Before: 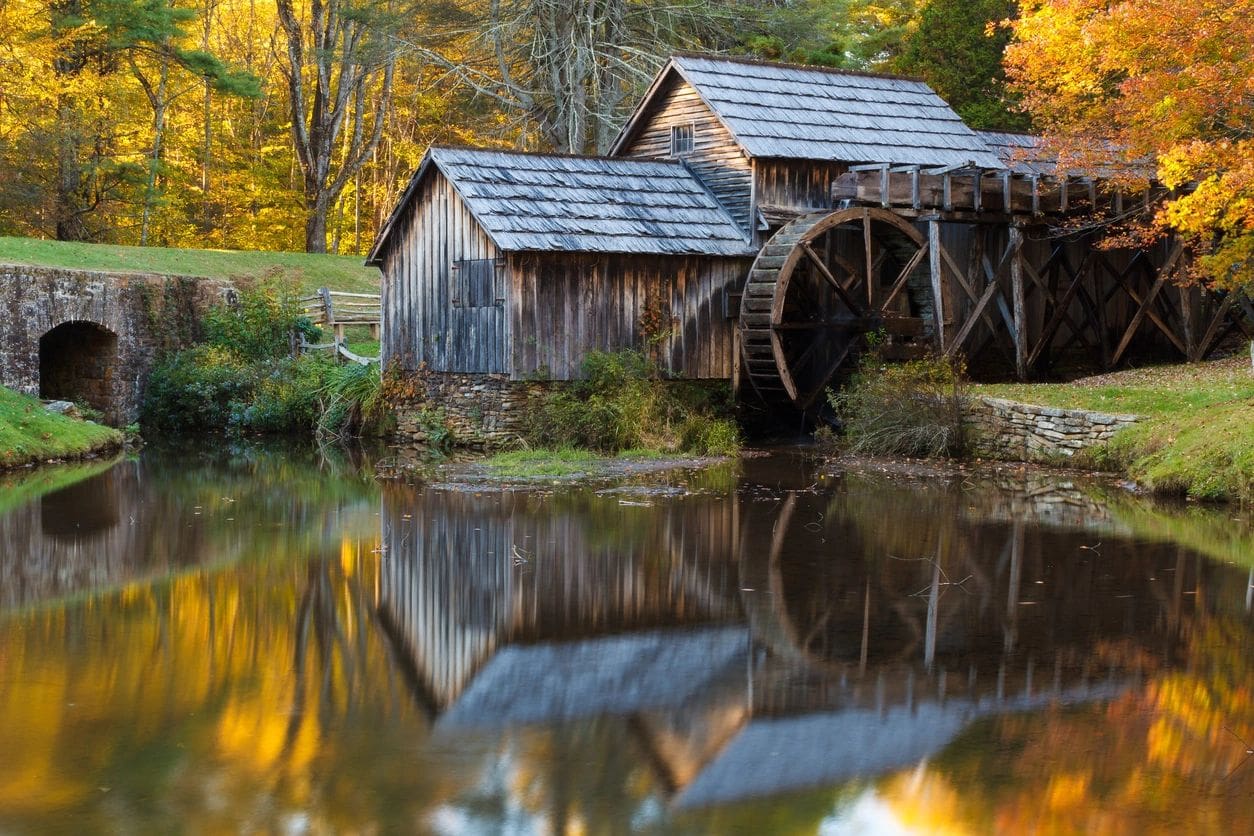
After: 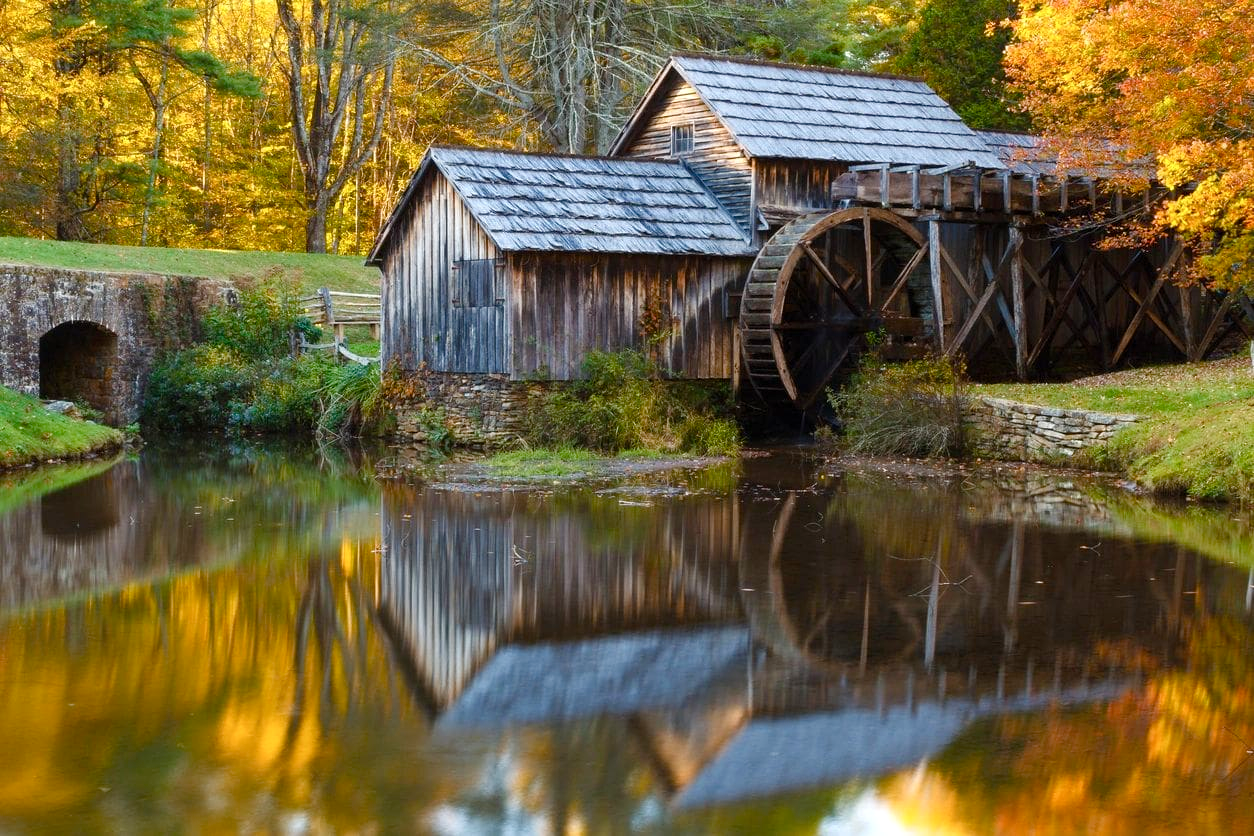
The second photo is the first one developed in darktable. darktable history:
color balance rgb: perceptual saturation grading › global saturation 20%, perceptual saturation grading › highlights -25%, perceptual saturation grading › shadows 25%
exposure: exposure 0.2 EV, compensate highlight preservation false
